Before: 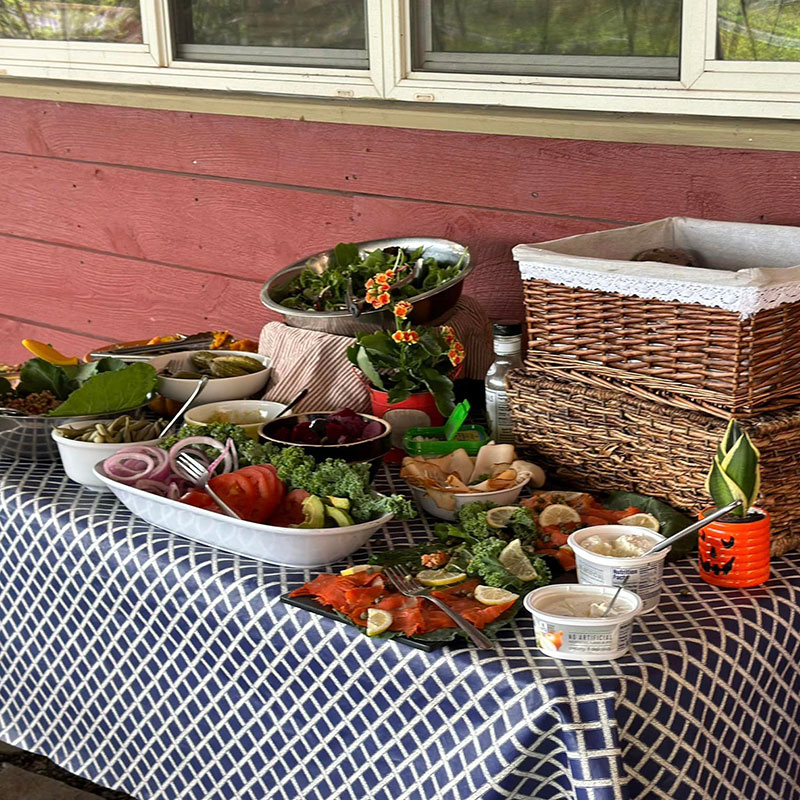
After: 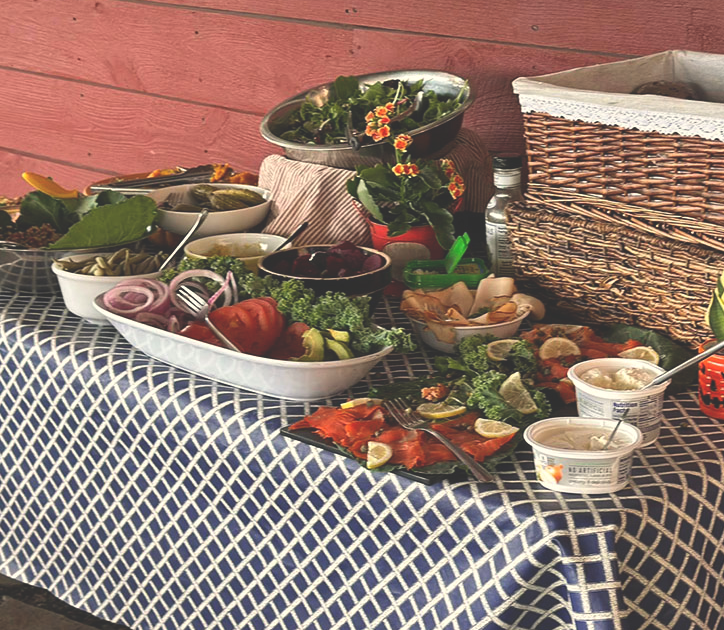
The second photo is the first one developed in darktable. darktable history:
tone equalizer: on, module defaults
white balance: red 1.045, blue 0.932
exposure: black level correction -0.03, compensate highlight preservation false
crop: top 20.916%, right 9.437%, bottom 0.316%
